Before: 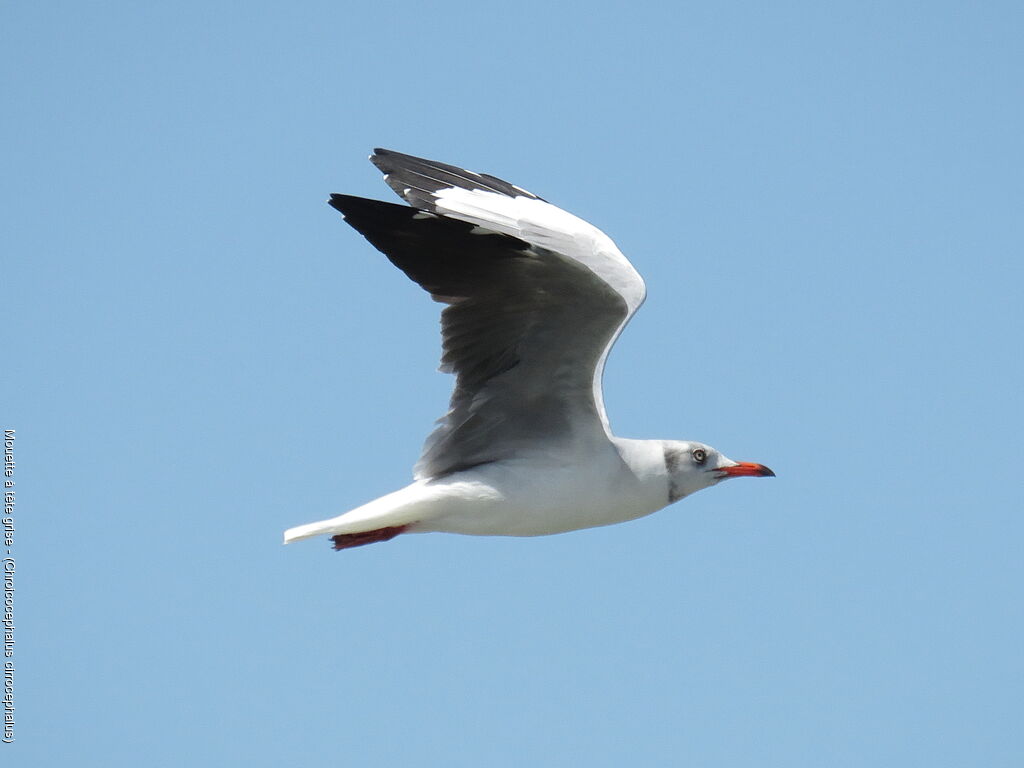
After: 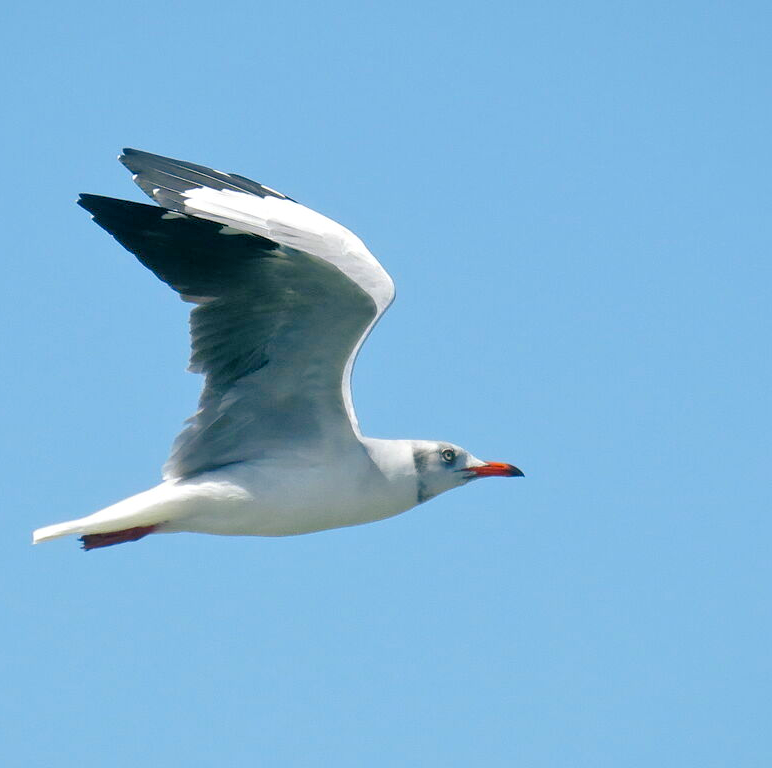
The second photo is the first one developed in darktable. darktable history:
base curve: curves: ch0 [(0, 0) (0.989, 0.992)]
crop and rotate: left 24.608%
color balance rgb: shadows lift › luminance -28.915%, shadows lift › chroma 10.102%, shadows lift › hue 231.83°, perceptual saturation grading › global saturation 19.497%, global vibrance 20%
tone equalizer: -7 EV 0.165 EV, -6 EV 0.609 EV, -5 EV 1.18 EV, -4 EV 1.36 EV, -3 EV 1.18 EV, -2 EV 0.6 EV, -1 EV 0.159 EV
